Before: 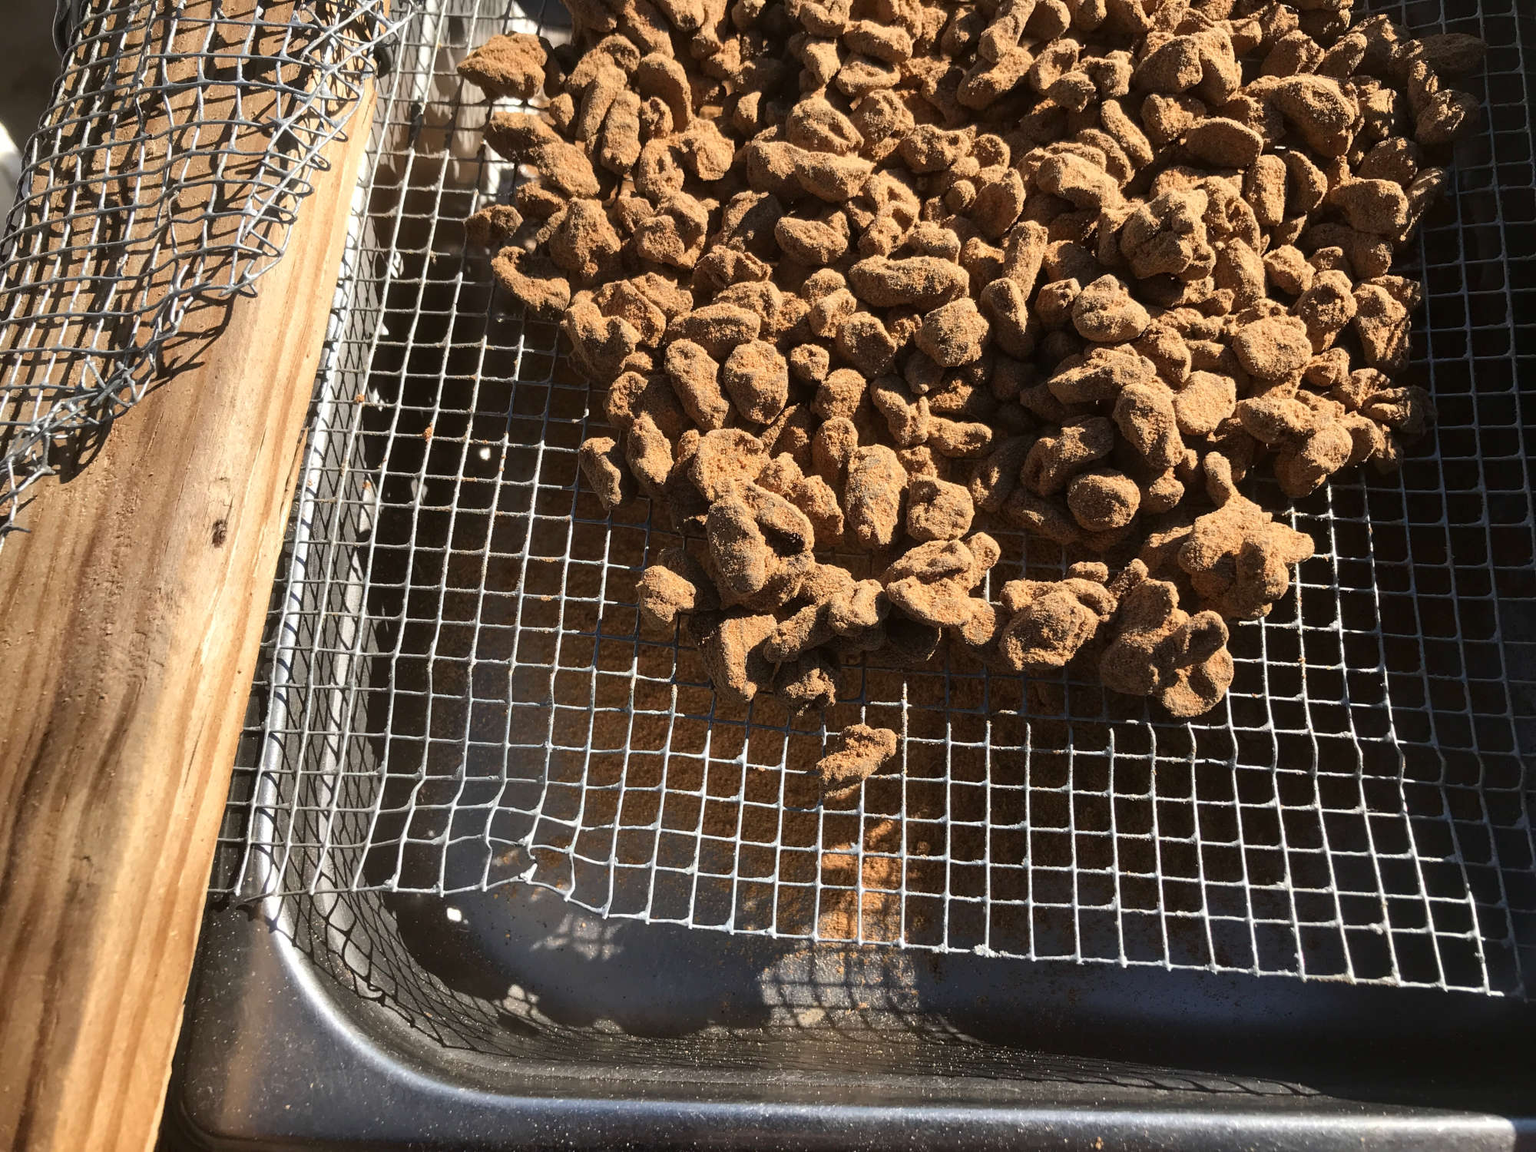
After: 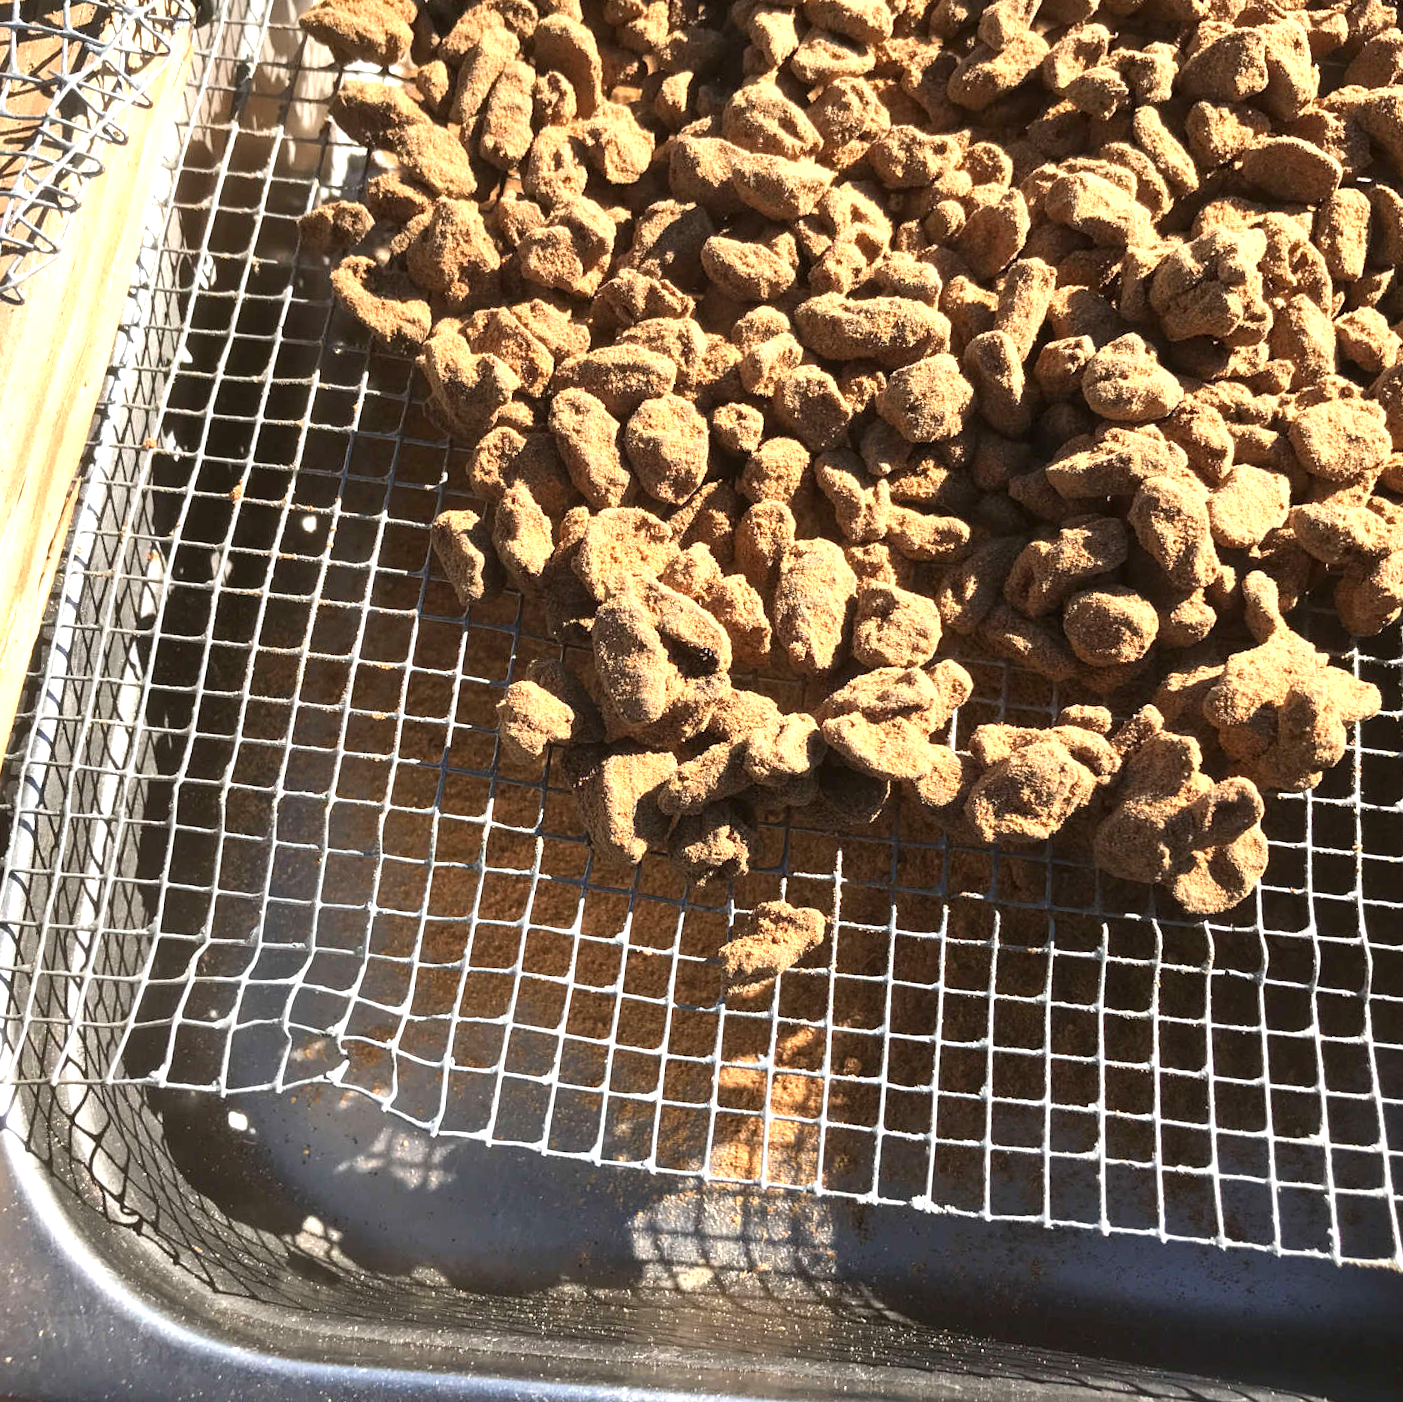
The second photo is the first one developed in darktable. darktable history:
exposure: black level correction 0, exposure 0.899 EV, compensate highlight preservation false
crop and rotate: angle -3°, left 14.277%, top 0.032%, right 10.77%, bottom 0.049%
